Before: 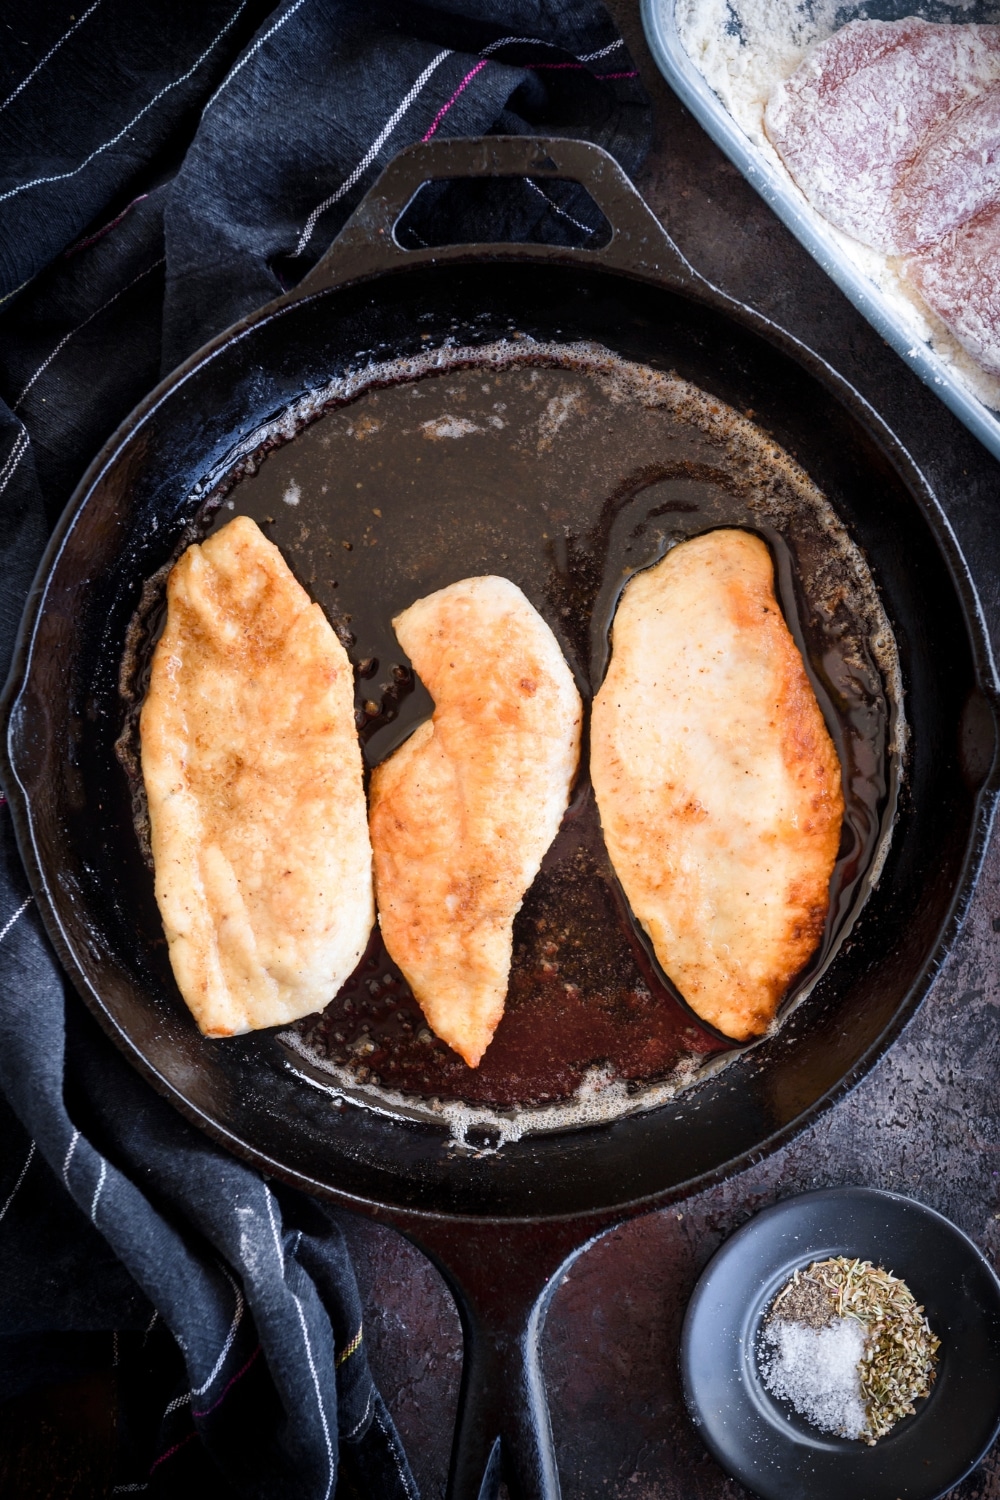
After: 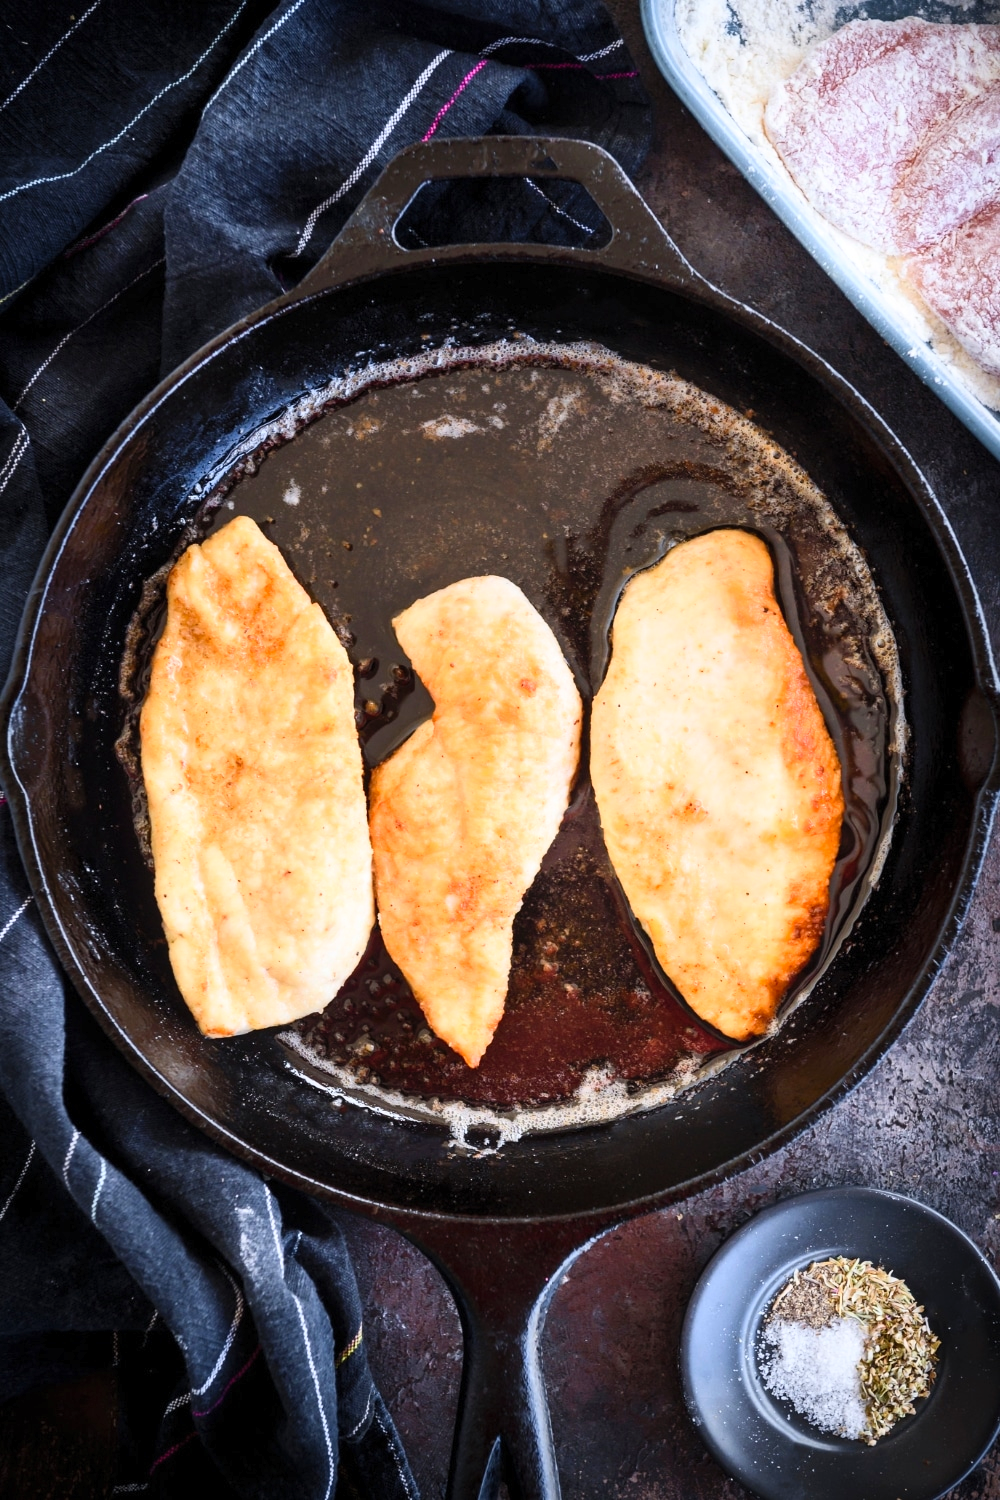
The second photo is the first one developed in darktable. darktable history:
contrast brightness saturation: contrast 0.203, brightness 0.162, saturation 0.218
